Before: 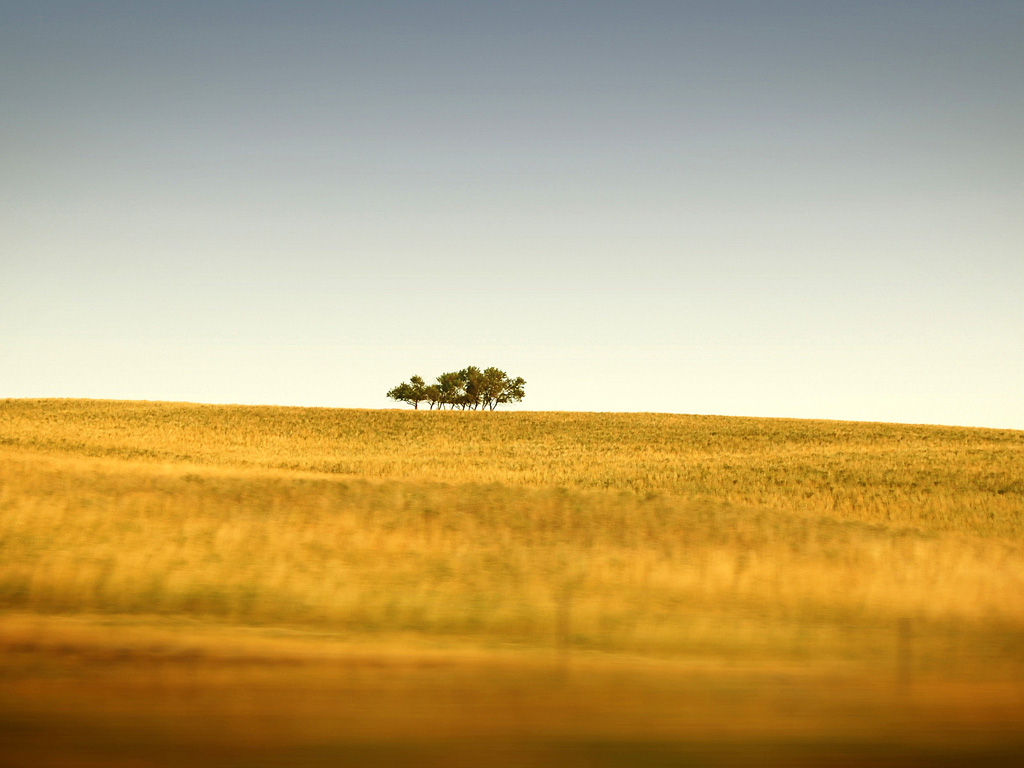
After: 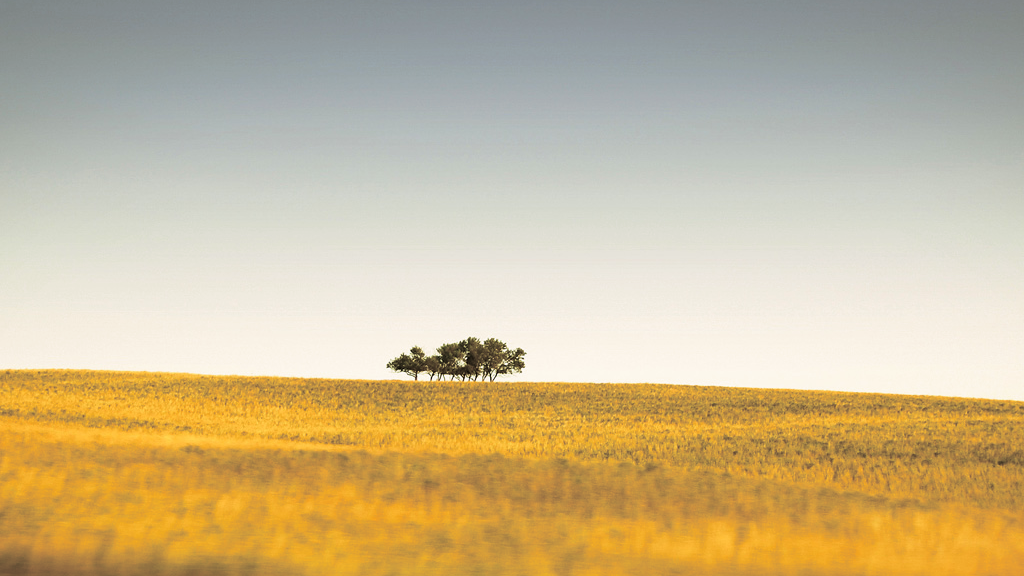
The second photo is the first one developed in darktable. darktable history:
crop: top 3.857%, bottom 21.132%
split-toning: shadows › hue 46.8°, shadows › saturation 0.17, highlights › hue 316.8°, highlights › saturation 0.27, balance -51.82
